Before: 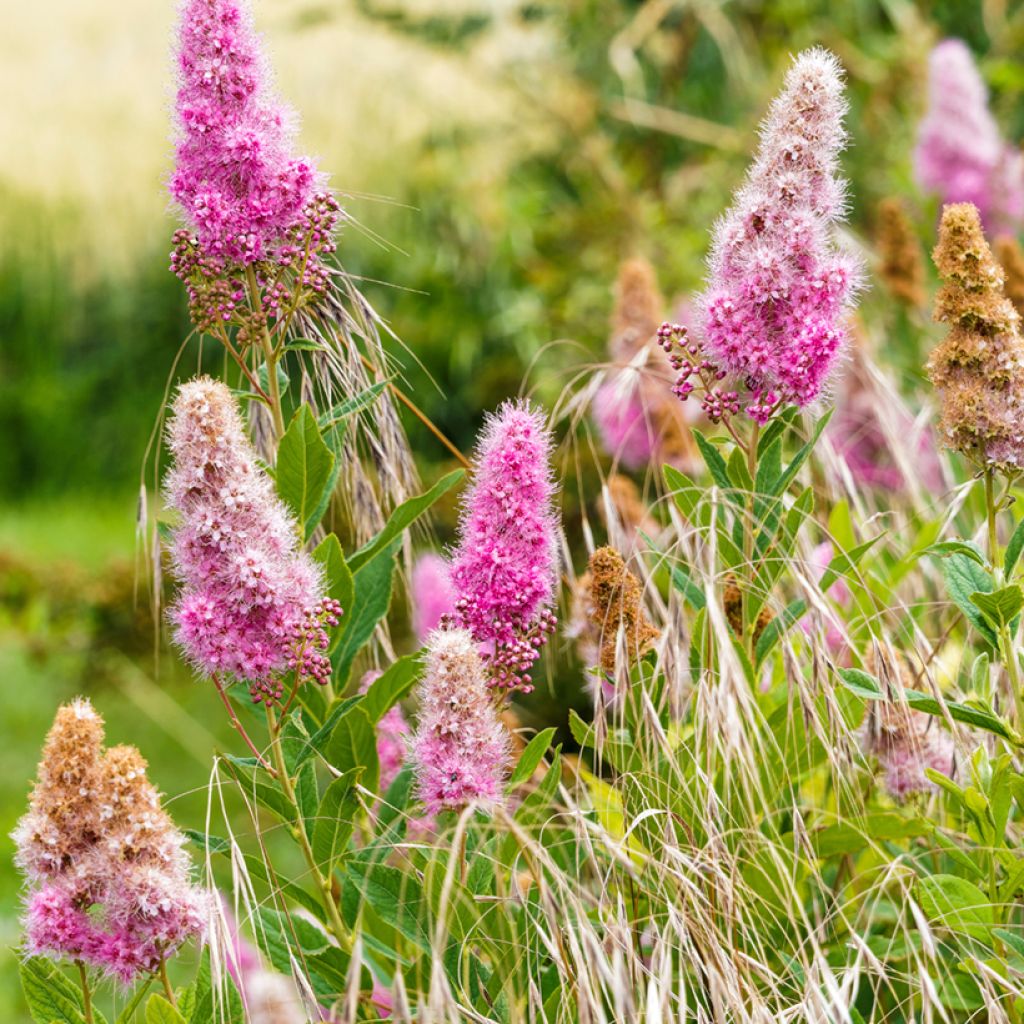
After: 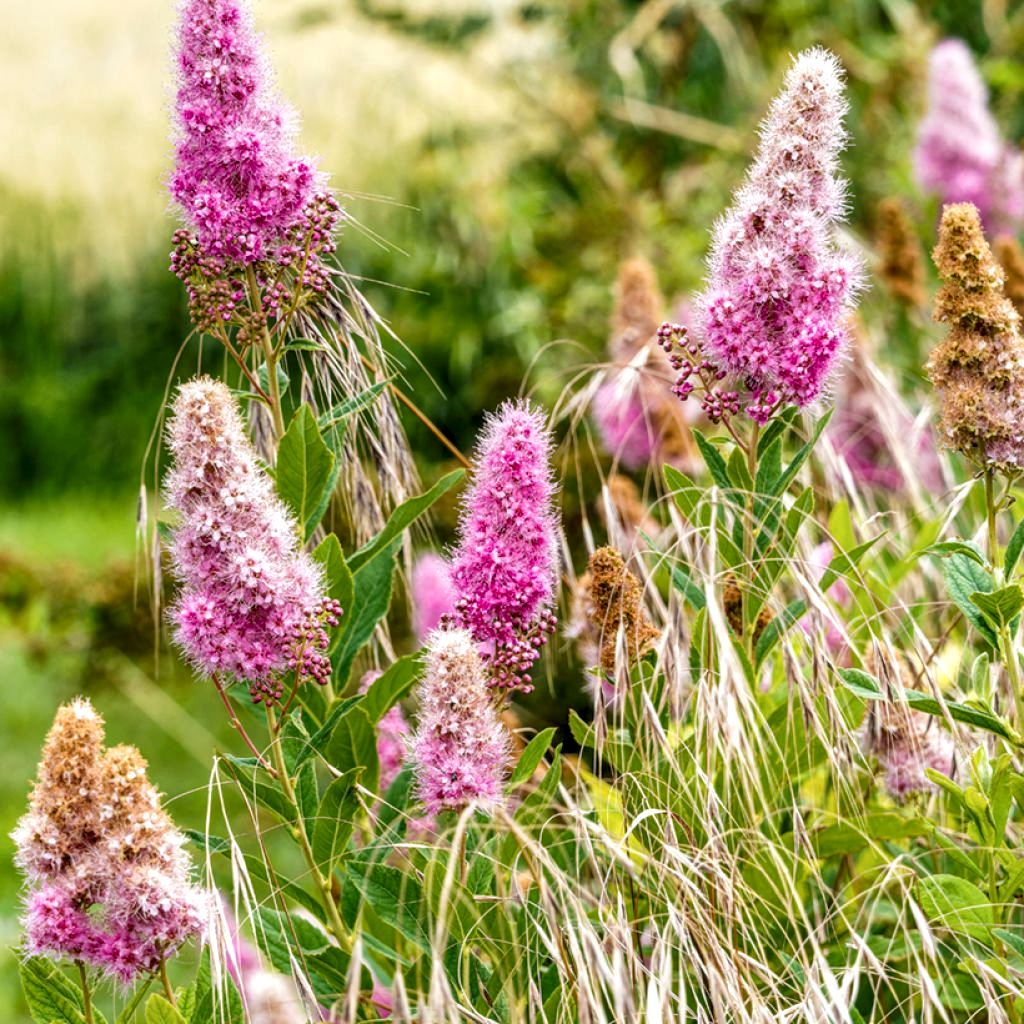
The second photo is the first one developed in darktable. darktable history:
local contrast: highlights 57%, detail 146%
